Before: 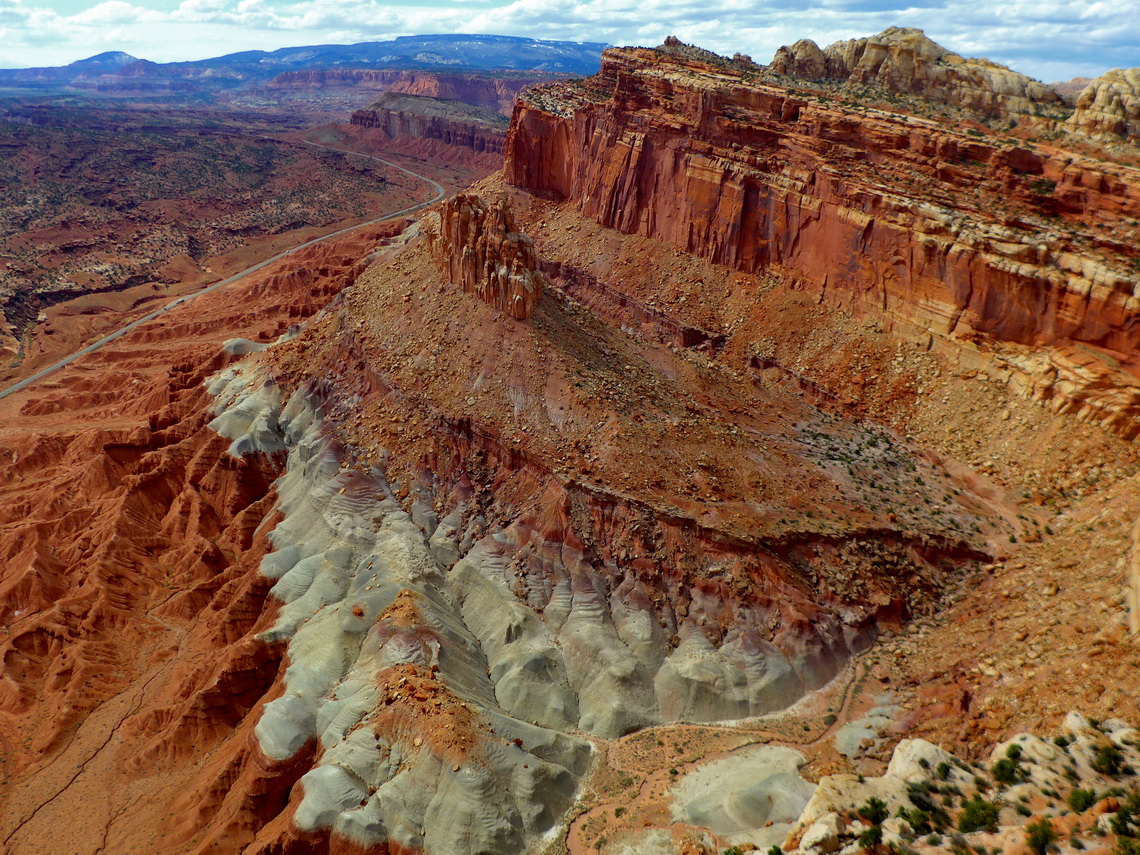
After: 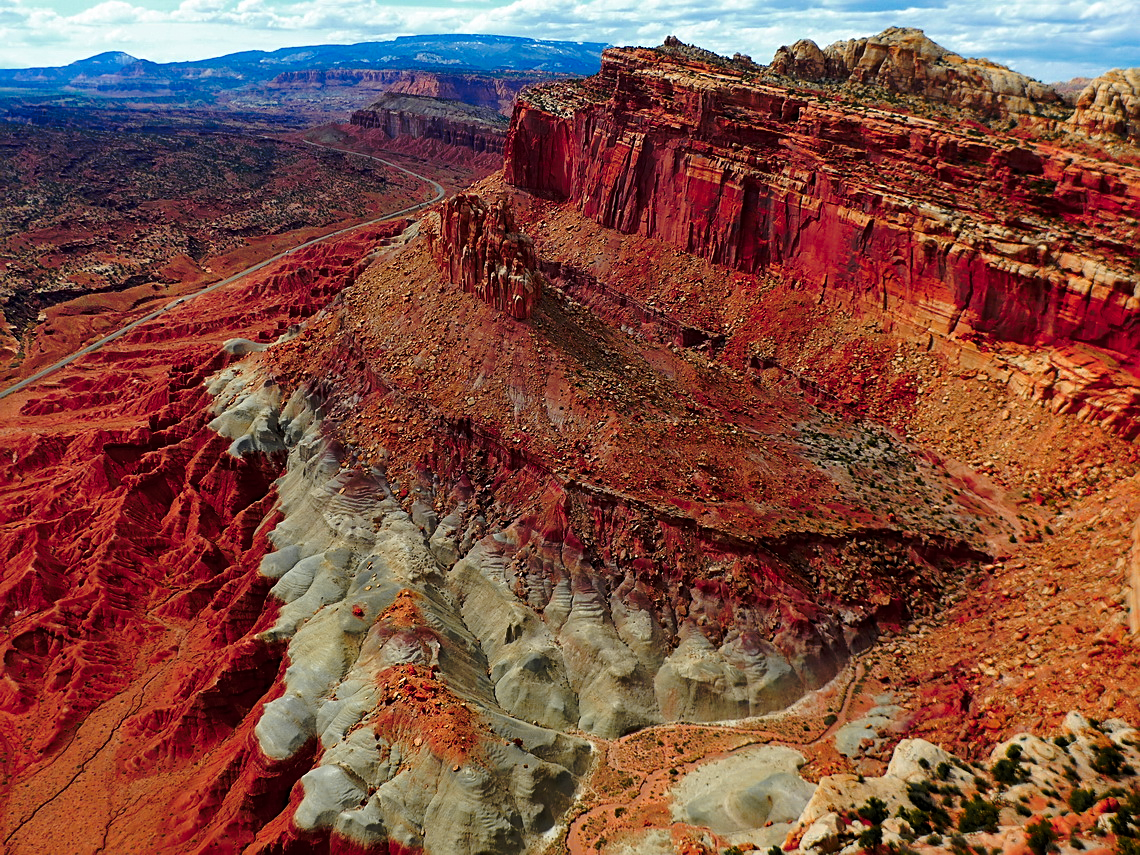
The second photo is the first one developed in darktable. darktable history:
color zones: curves: ch1 [(0.263, 0.53) (0.376, 0.287) (0.487, 0.512) (0.748, 0.547) (1, 0.513)]; ch2 [(0.262, 0.45) (0.751, 0.477)], mix 31.98%
base curve: curves: ch0 [(0, 0) (0.073, 0.04) (0.157, 0.139) (0.492, 0.492) (0.758, 0.758) (1, 1)], preserve colors none
sharpen: on, module defaults
